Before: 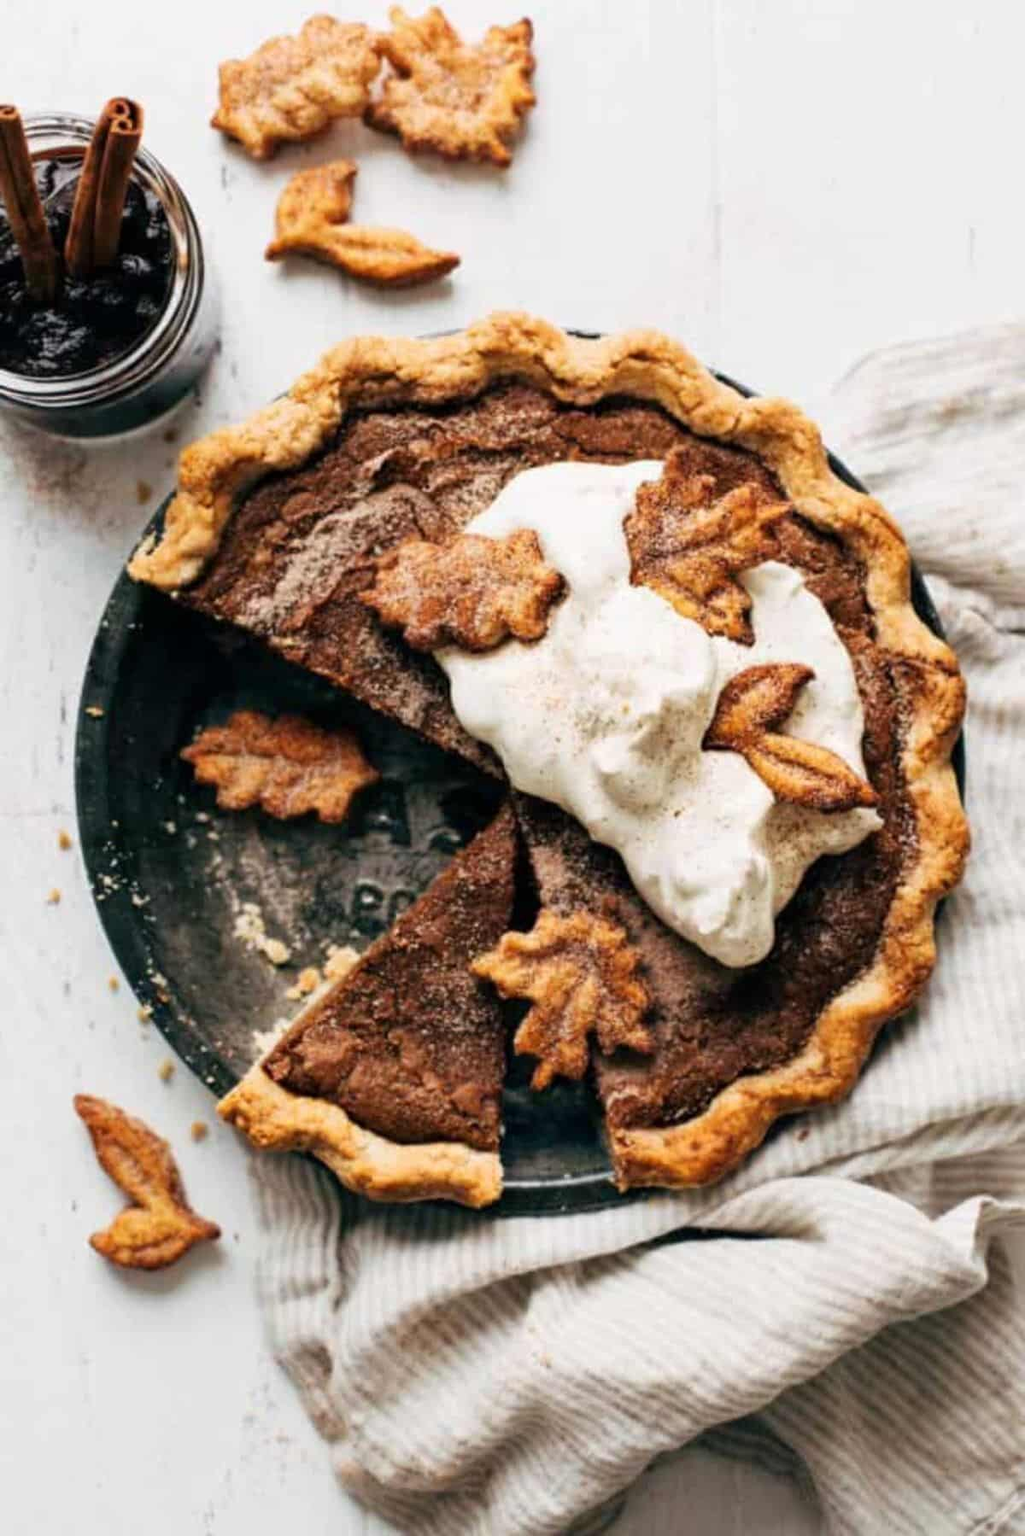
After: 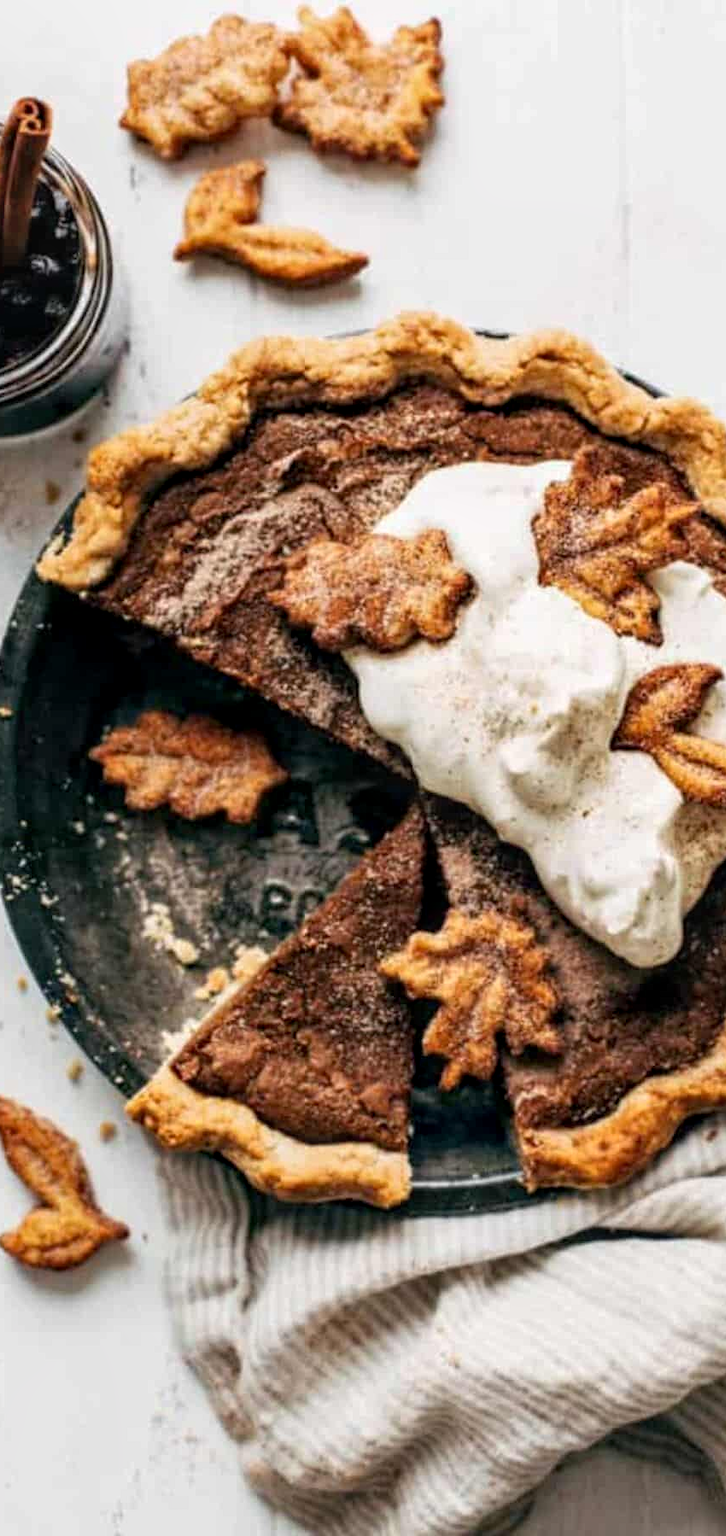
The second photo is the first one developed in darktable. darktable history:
local contrast: on, module defaults
exposure: black level correction 0.002, compensate highlight preservation false
crop and rotate: left 8.938%, right 20.09%
